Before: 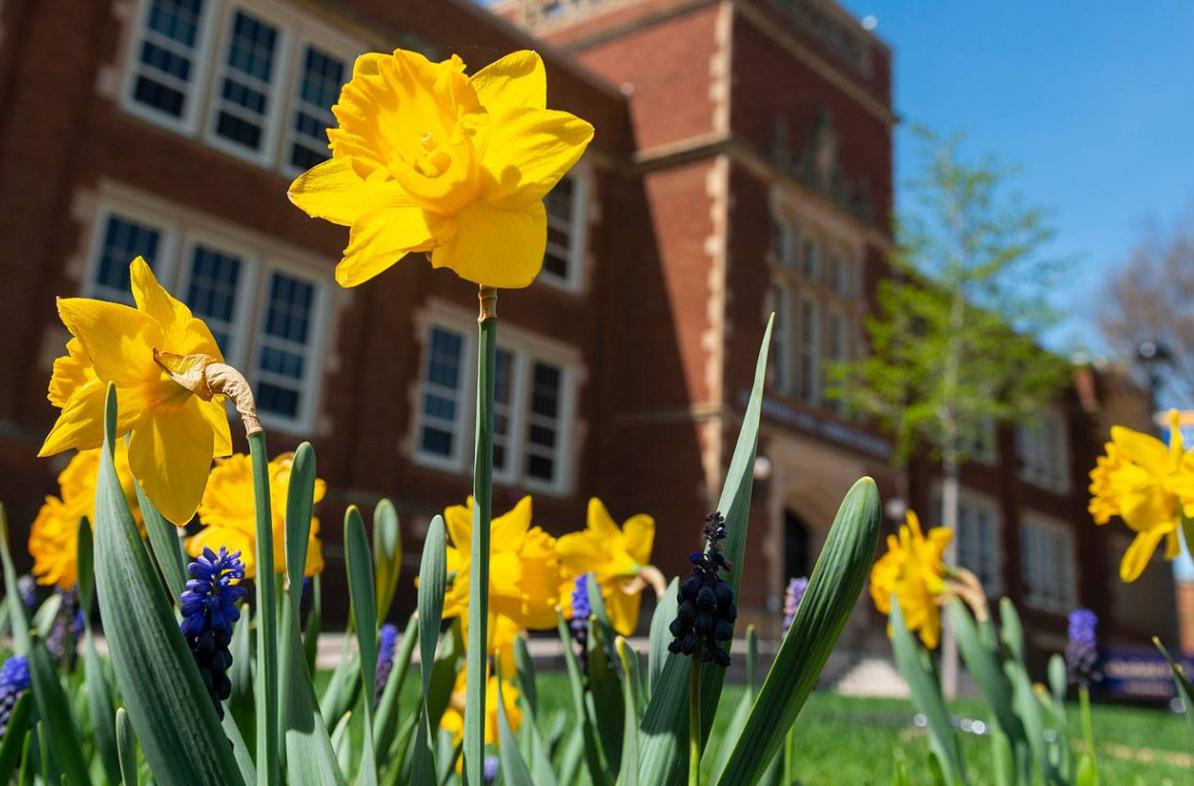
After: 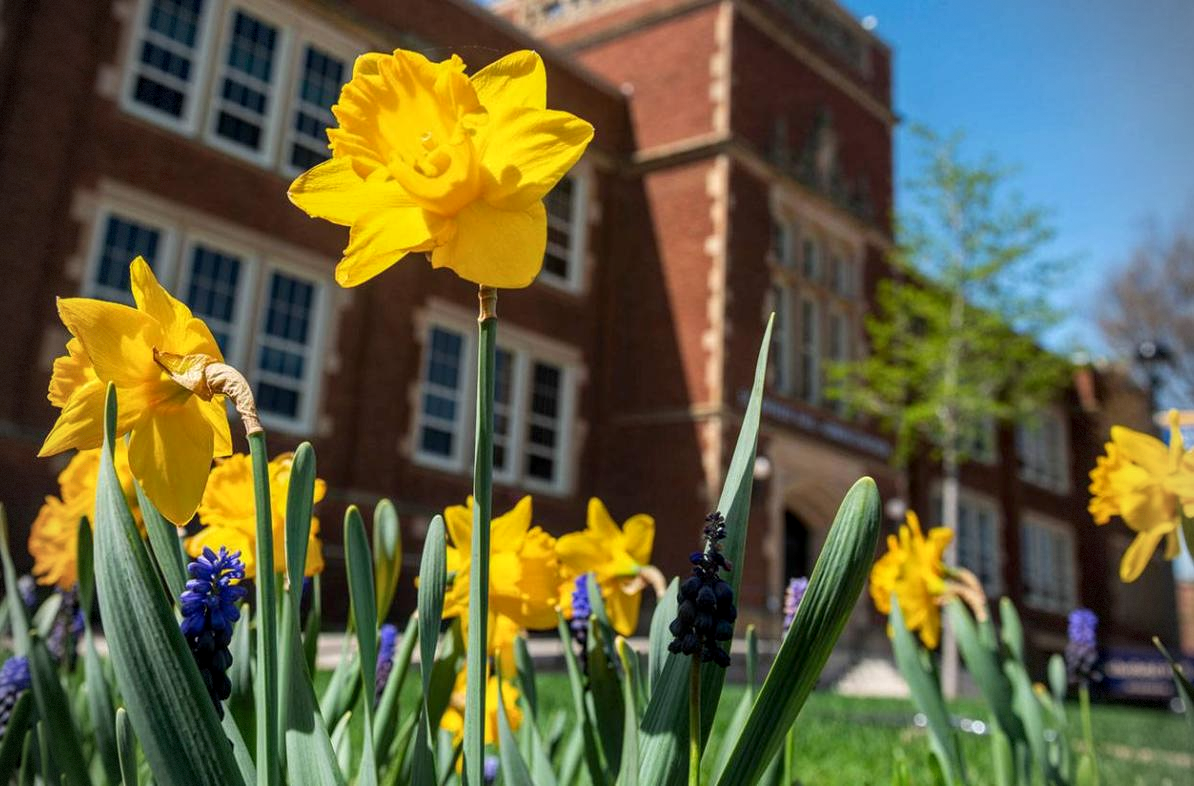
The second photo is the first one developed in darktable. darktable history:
sharpen: radius 2.883, amount 0.868, threshold 47.523
local contrast: on, module defaults
vignetting: dithering 8-bit output, unbound false
